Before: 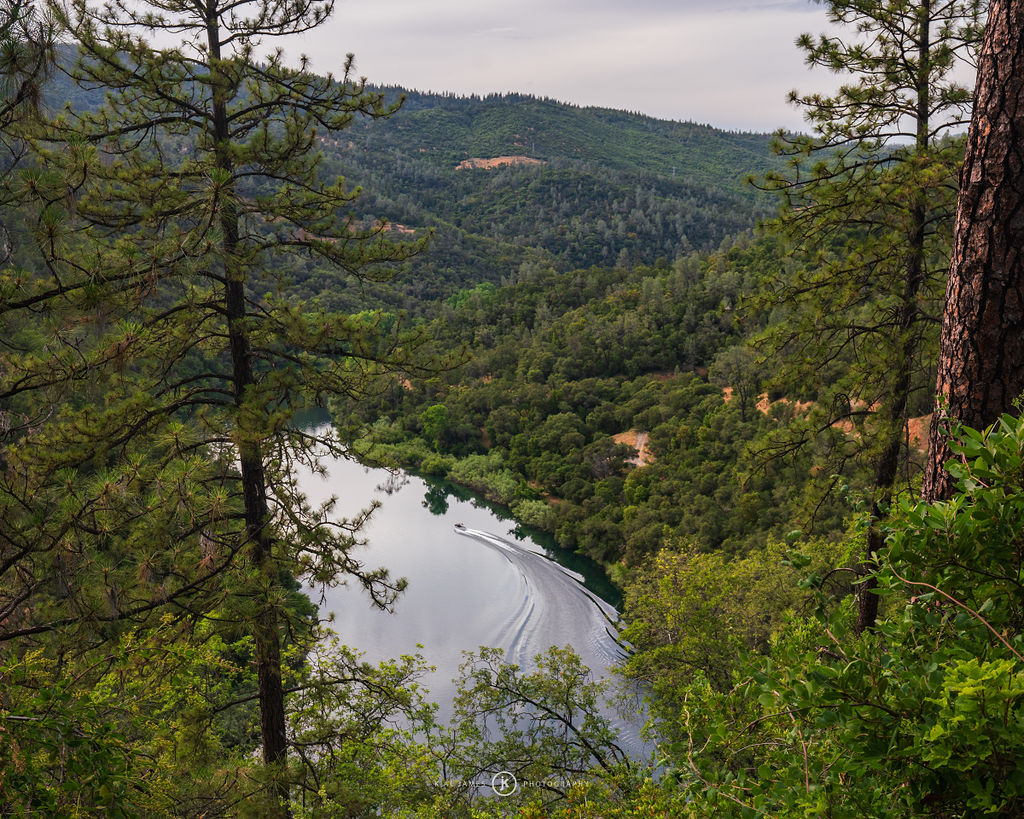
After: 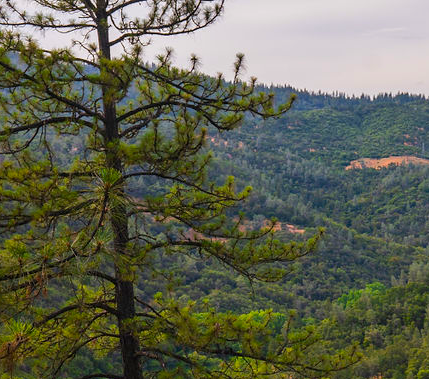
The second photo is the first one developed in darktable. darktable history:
color balance rgb: perceptual saturation grading › global saturation 25%, perceptual brilliance grading › mid-tones 10%, perceptual brilliance grading › shadows 15%, global vibrance 20%
crop and rotate: left 10.817%, top 0.062%, right 47.194%, bottom 53.626%
